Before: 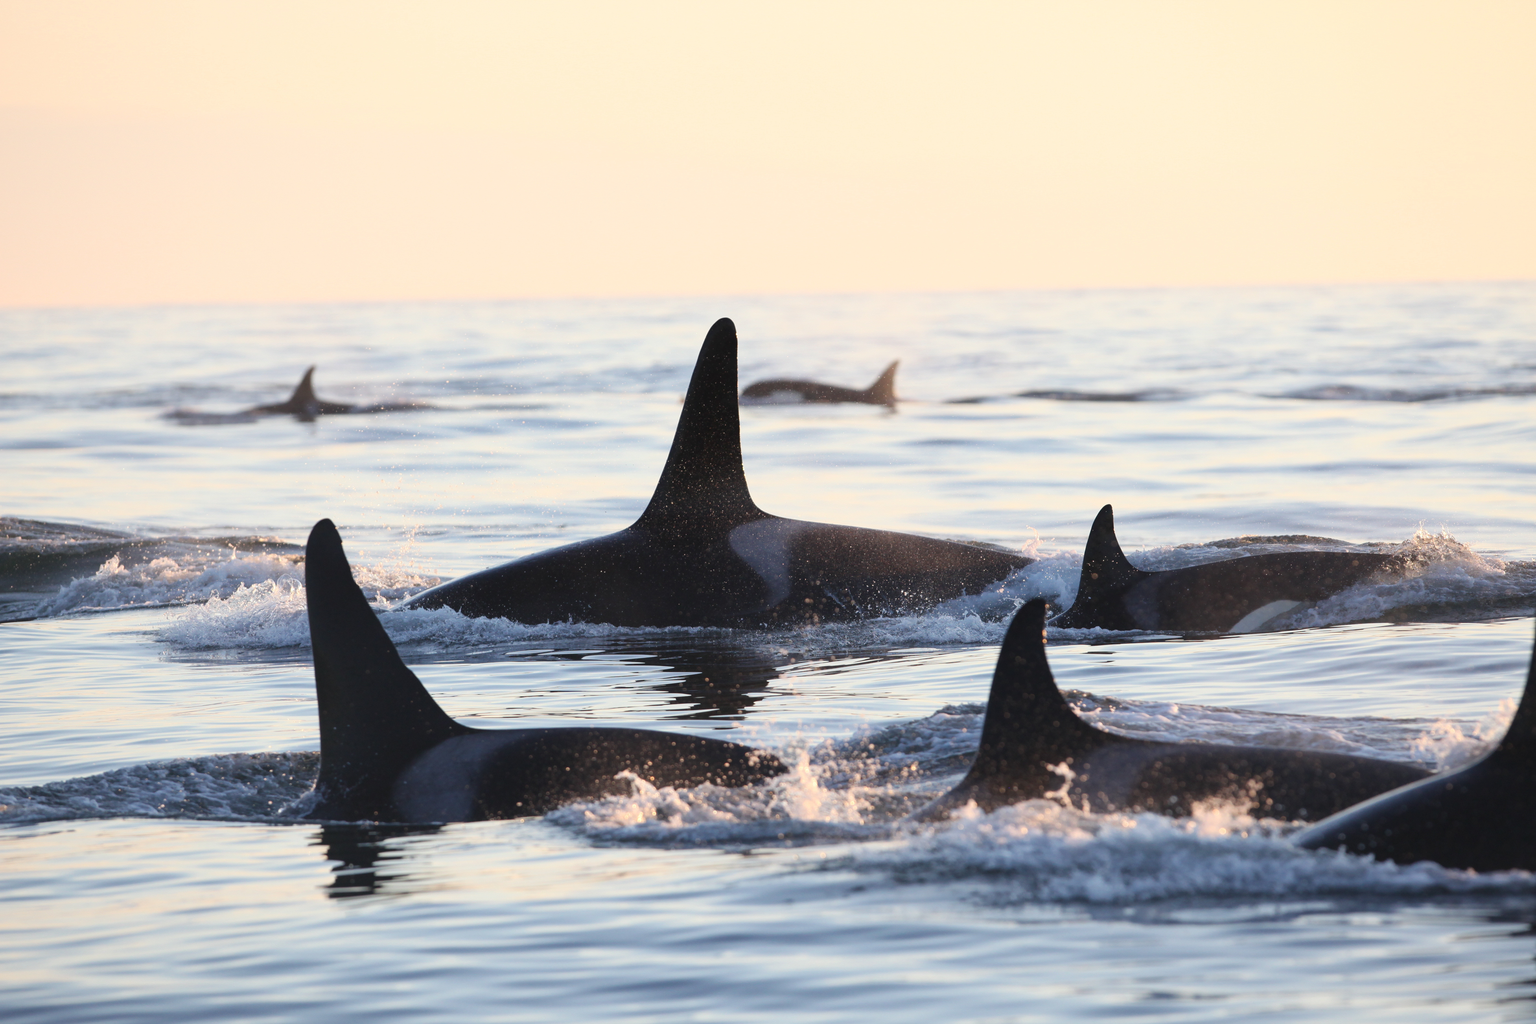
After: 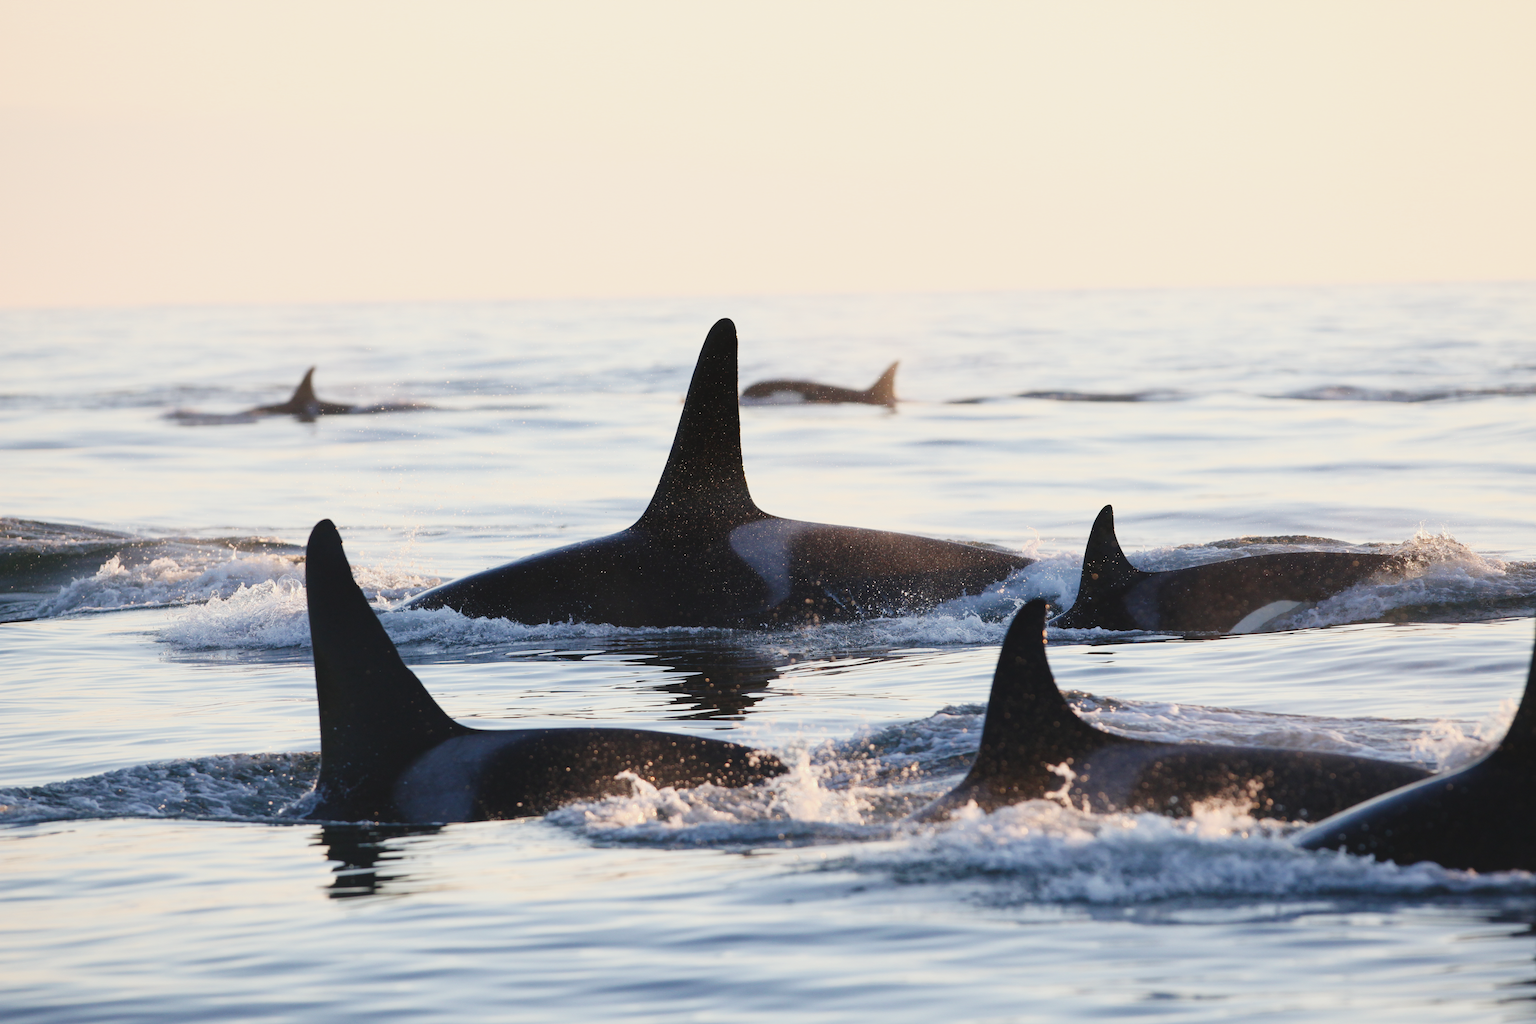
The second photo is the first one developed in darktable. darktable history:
tone curve: curves: ch0 [(0, 0.025) (0.15, 0.143) (0.452, 0.486) (0.751, 0.788) (1, 0.961)]; ch1 [(0, 0) (0.416, 0.4) (0.476, 0.469) (0.497, 0.494) (0.546, 0.571) (0.566, 0.607) (0.62, 0.657) (1, 1)]; ch2 [(0, 0) (0.386, 0.397) (0.505, 0.498) (0.547, 0.546) (0.579, 0.58) (1, 1)], preserve colors none
color balance rgb: shadows lift › chroma 2.045%, shadows lift › hue 215.97°, power › chroma 0.672%, power › hue 60°, global offset › hue 170.95°, perceptual saturation grading › global saturation 0.408%, perceptual saturation grading › highlights -14.608%, perceptual saturation grading › shadows 25.763%
